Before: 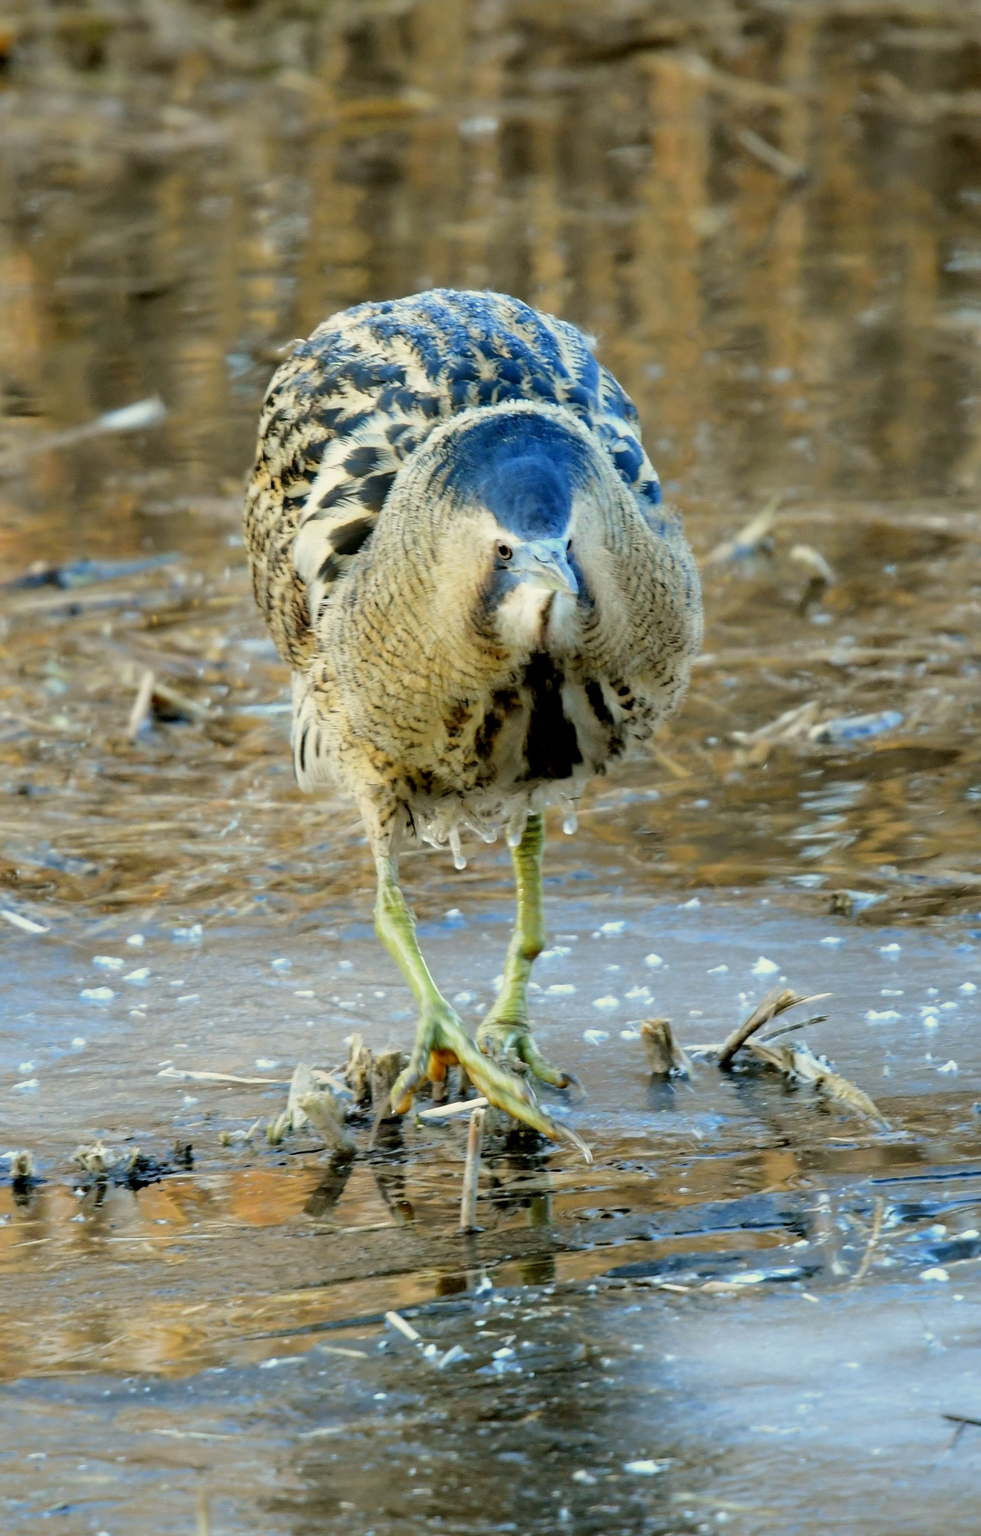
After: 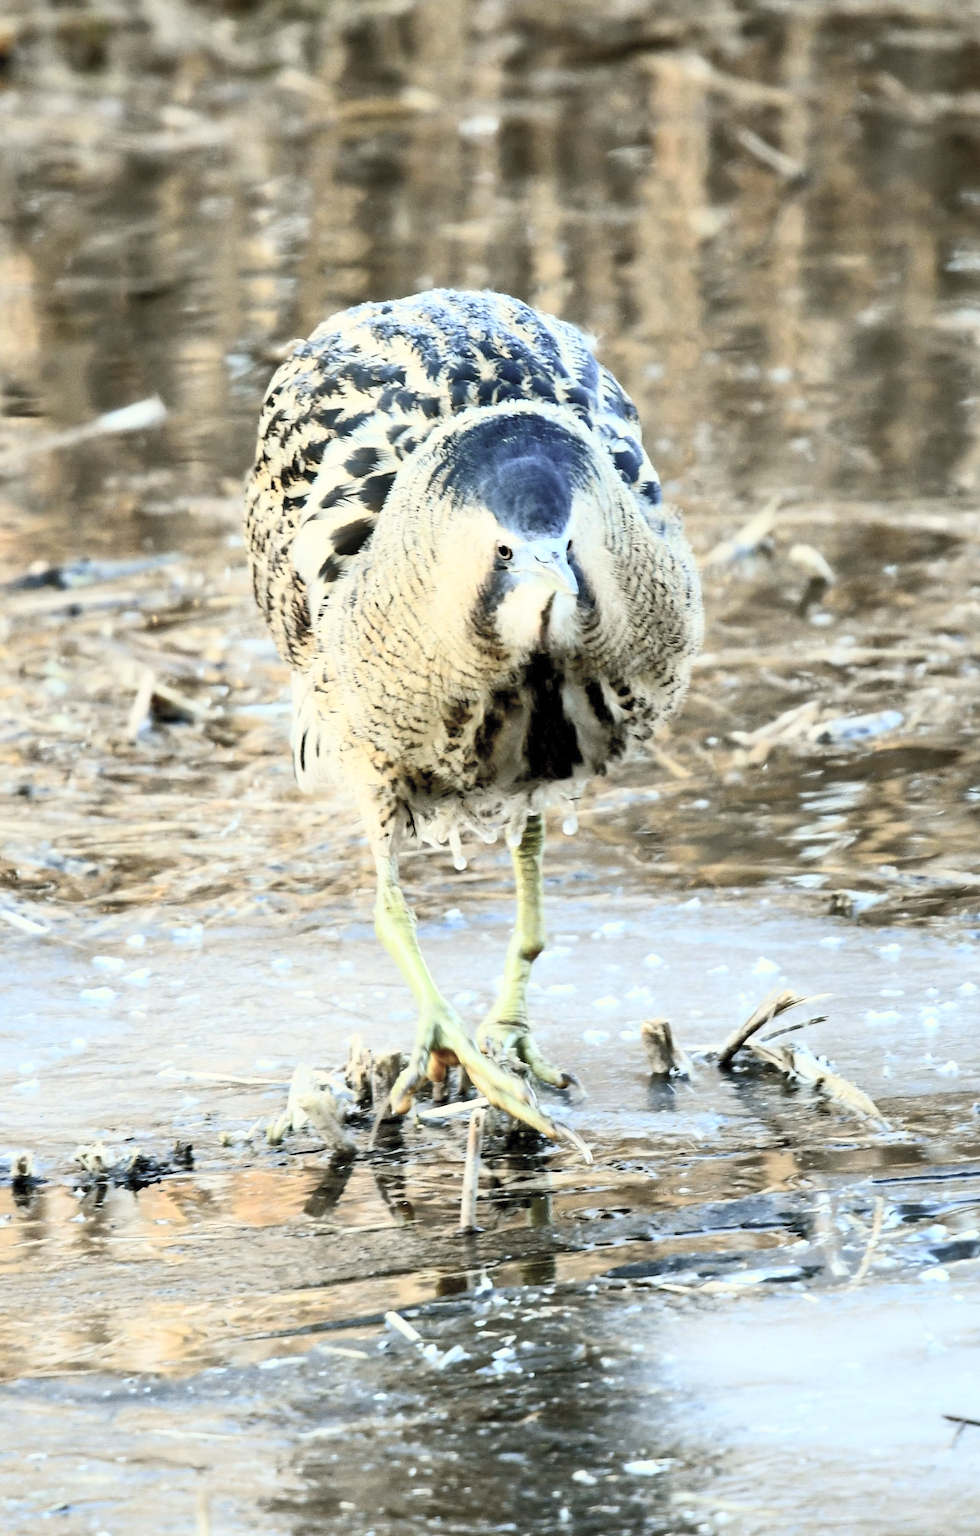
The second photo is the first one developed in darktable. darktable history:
base curve: curves: ch0 [(0, 0) (0.303, 0.277) (1, 1)], preserve colors none
contrast brightness saturation: contrast 0.564, brightness 0.566, saturation -0.337
